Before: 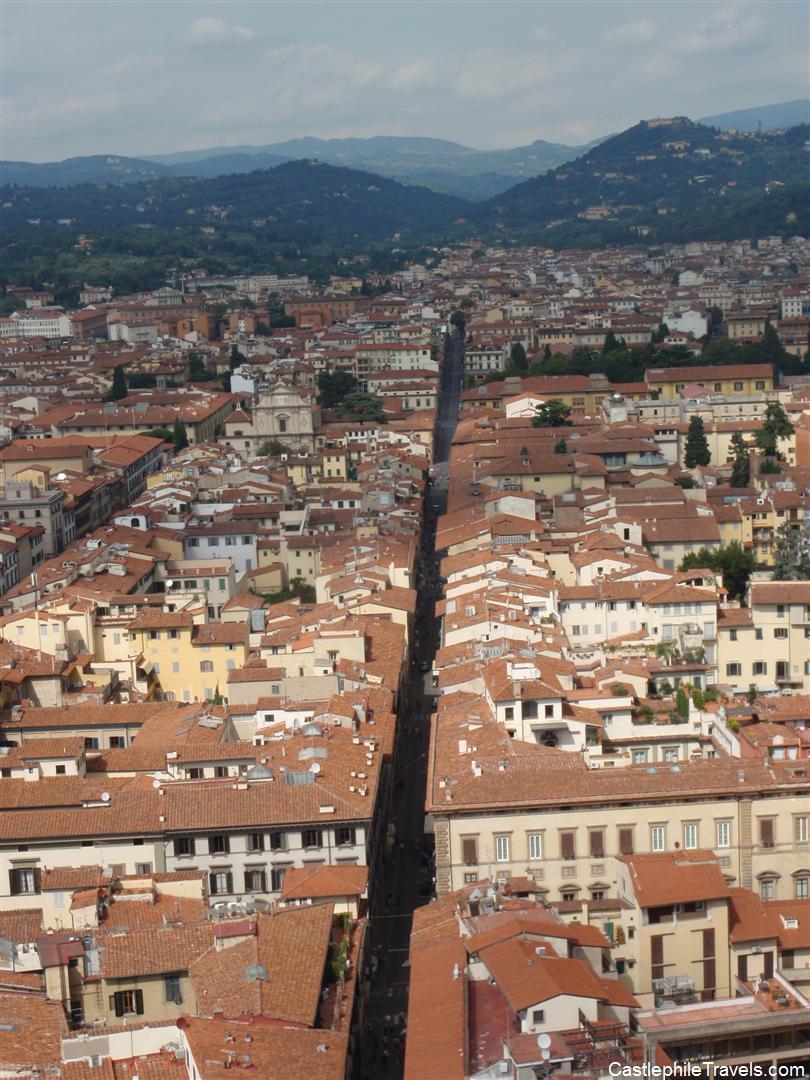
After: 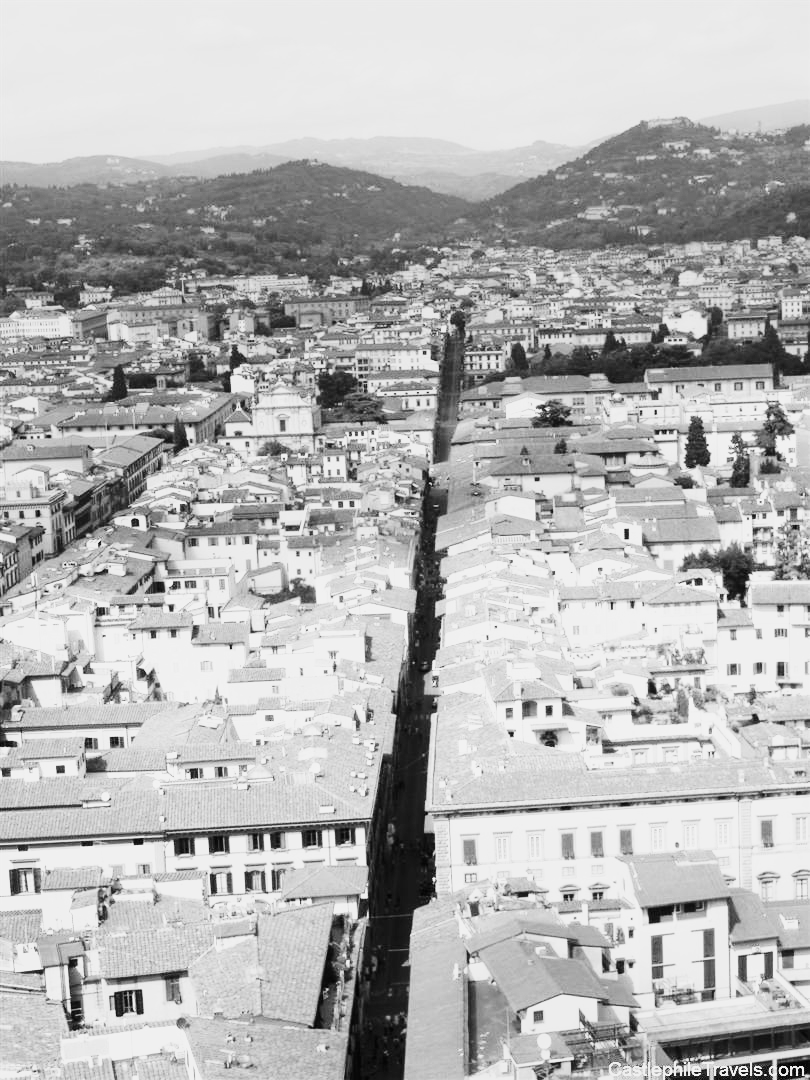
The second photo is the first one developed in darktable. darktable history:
exposure: exposure 0.496 EV, compensate highlight preservation false
base curve: curves: ch0 [(0, 0) (0.007, 0.004) (0.027, 0.03) (0.046, 0.07) (0.207, 0.54) (0.442, 0.872) (0.673, 0.972) (1, 1)], preserve colors none
color balance rgb: perceptual saturation grading › global saturation 20%, global vibrance 20%
contrast brightness saturation: contrast 0.14
monochrome: a -71.75, b 75.82
